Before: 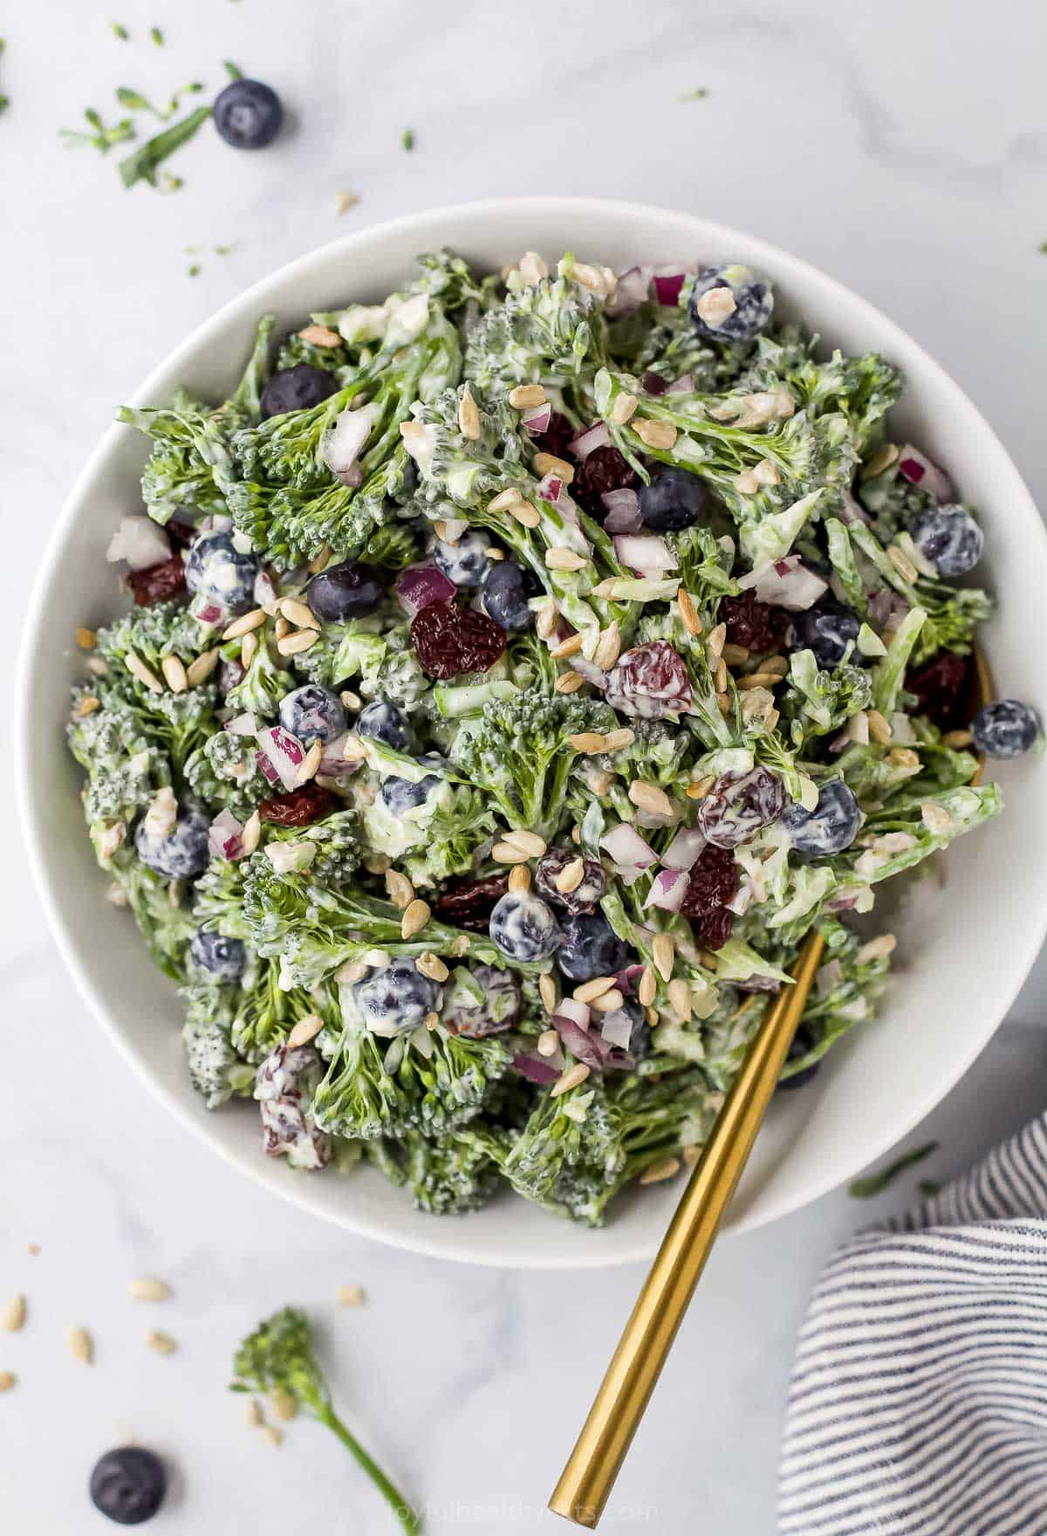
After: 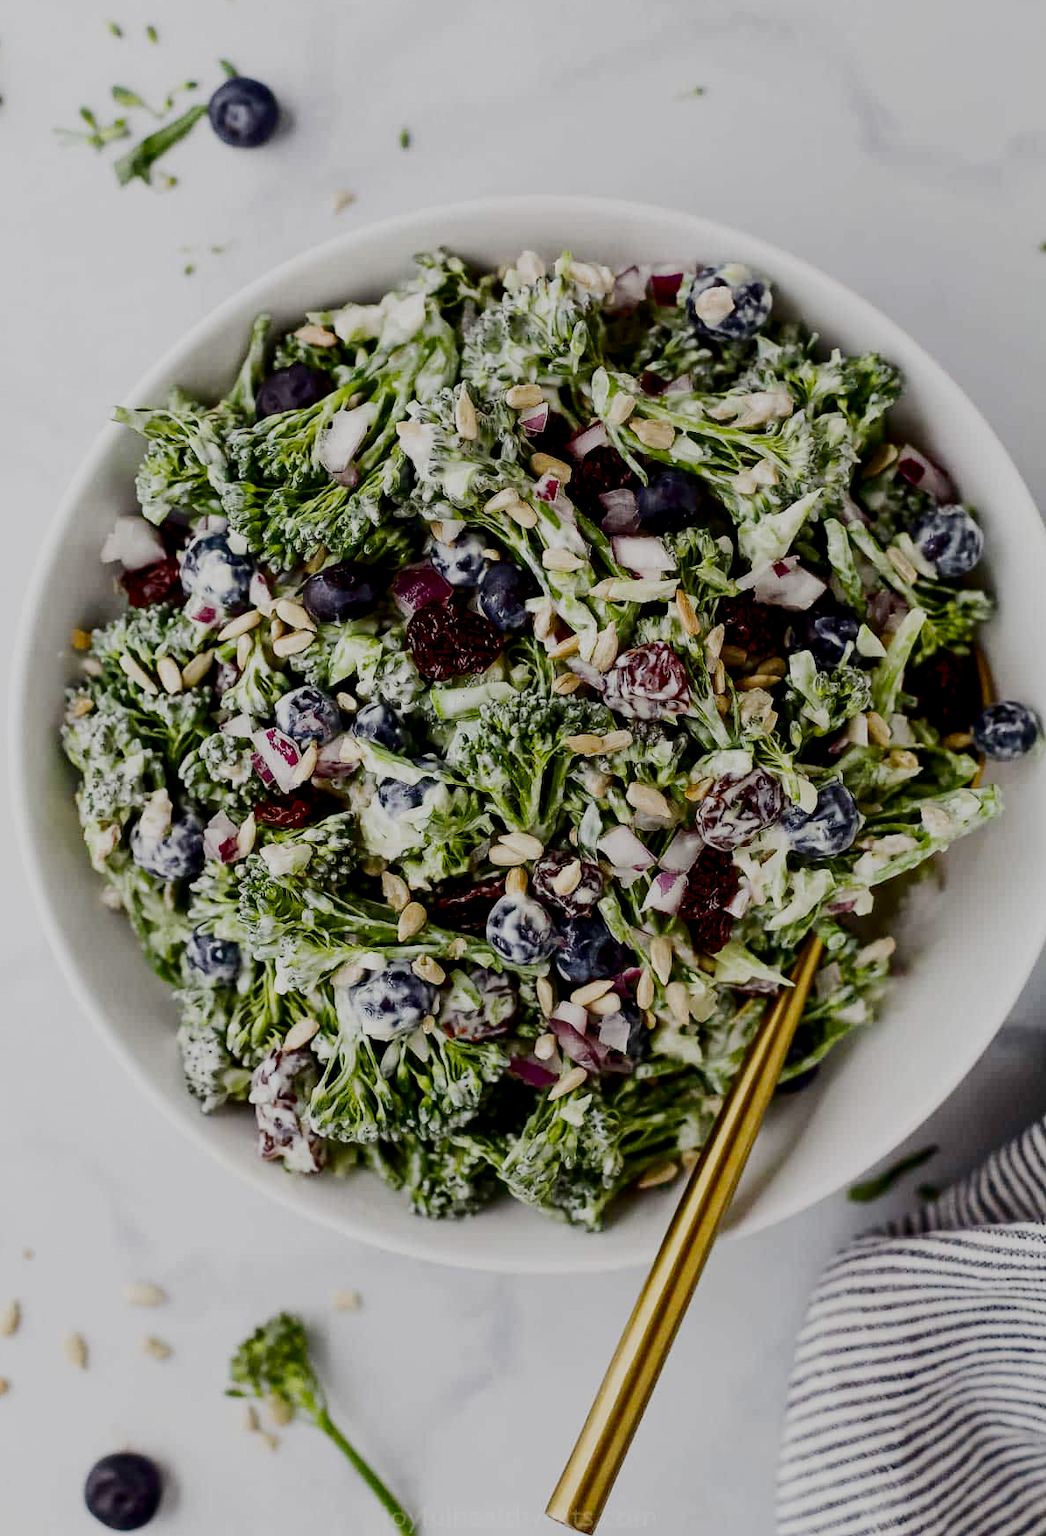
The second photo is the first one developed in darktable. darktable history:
crop and rotate: left 0.645%, top 0.277%, bottom 0.262%
filmic rgb: black relative exposure -7.16 EV, white relative exposure 5.37 EV, hardness 3.02, preserve chrominance no, color science v4 (2020), iterations of high-quality reconstruction 0, contrast in shadows soft
contrast brightness saturation: contrast 0.188, brightness -0.228, saturation 0.113
exposure: exposure -0.042 EV, compensate highlight preservation false
